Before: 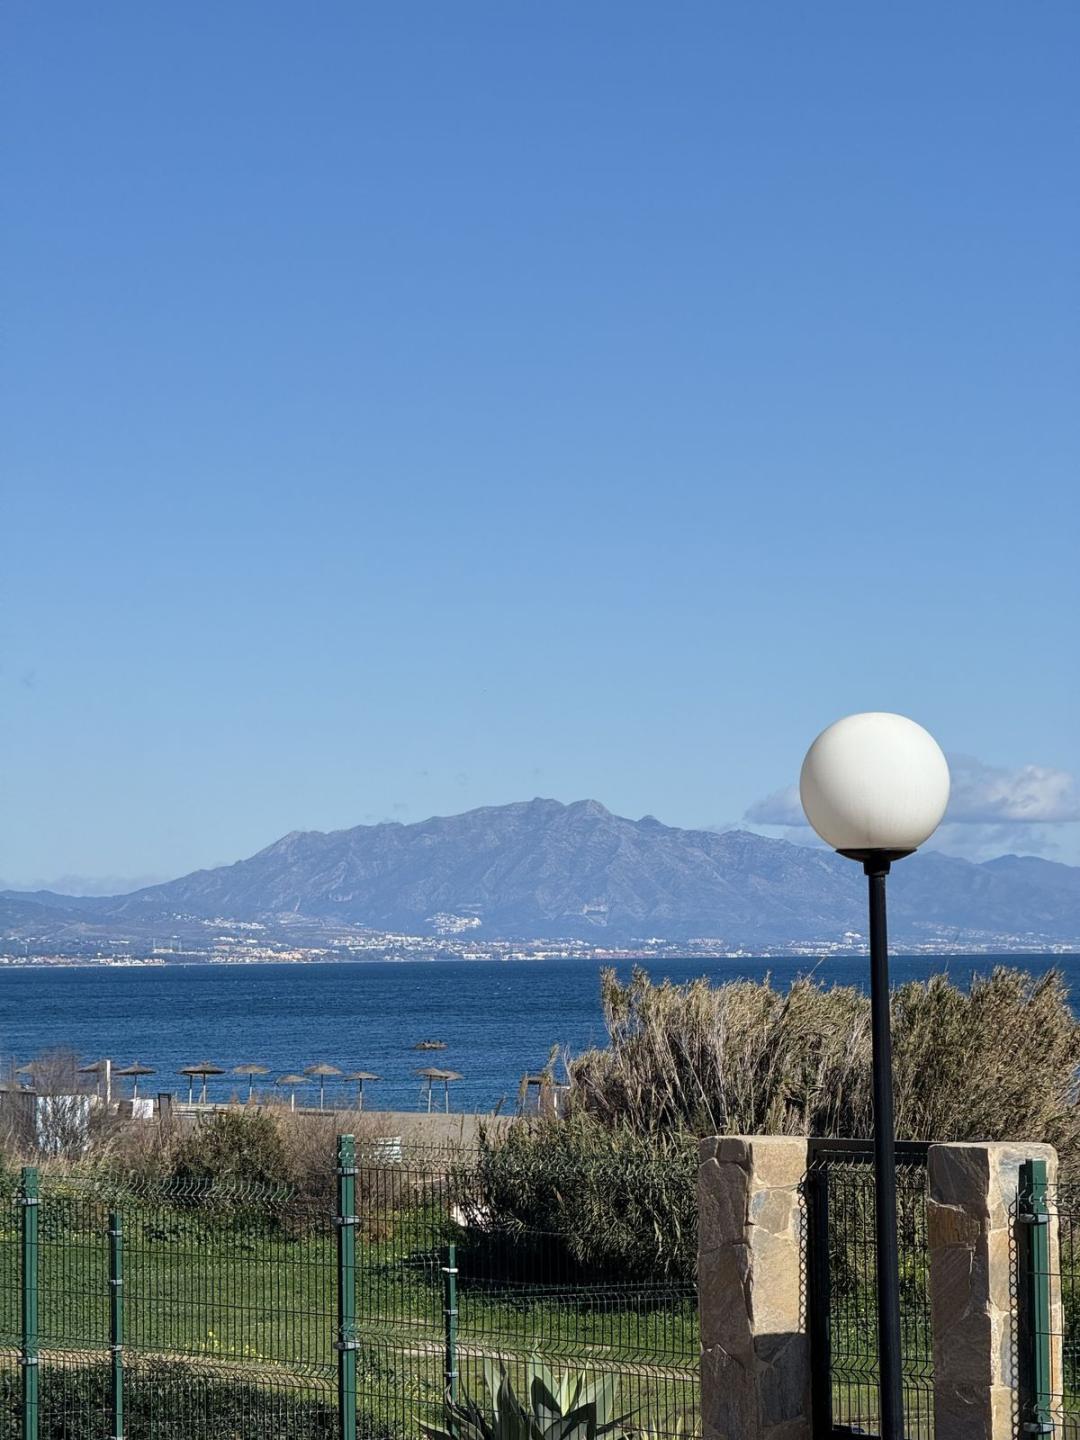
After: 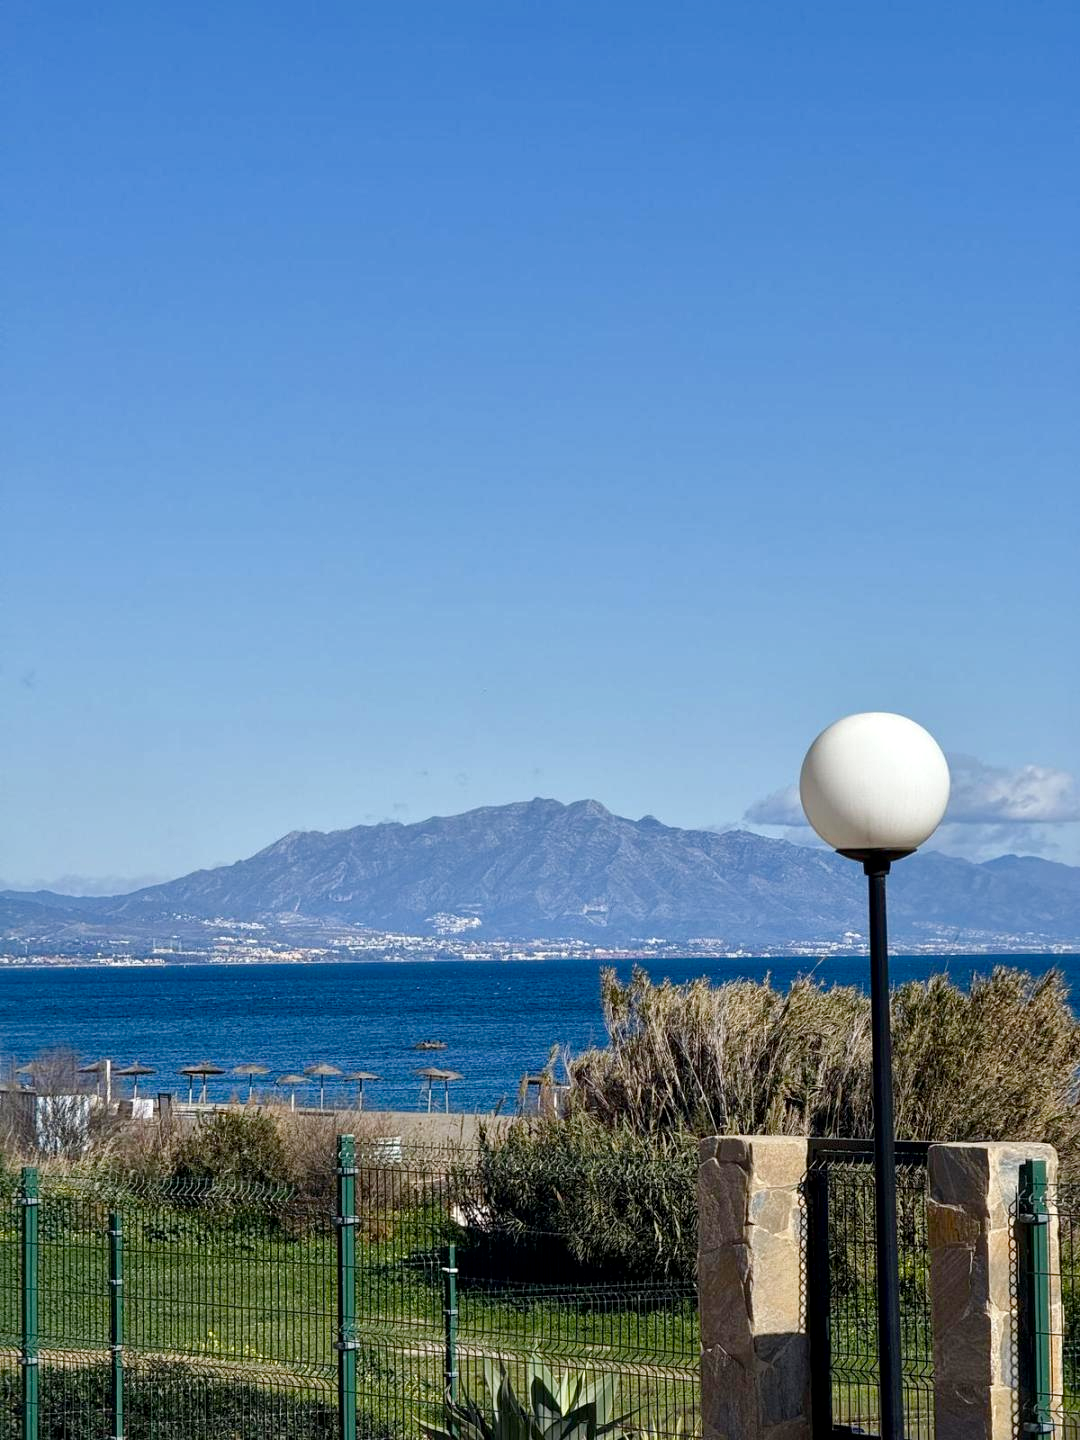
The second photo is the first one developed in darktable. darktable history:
color balance rgb: perceptual saturation grading › global saturation 20%, perceptual saturation grading › highlights -25%, perceptual saturation grading › shadows 50%
local contrast: mode bilateral grid, contrast 20, coarseness 50, detail 141%, midtone range 0.2
